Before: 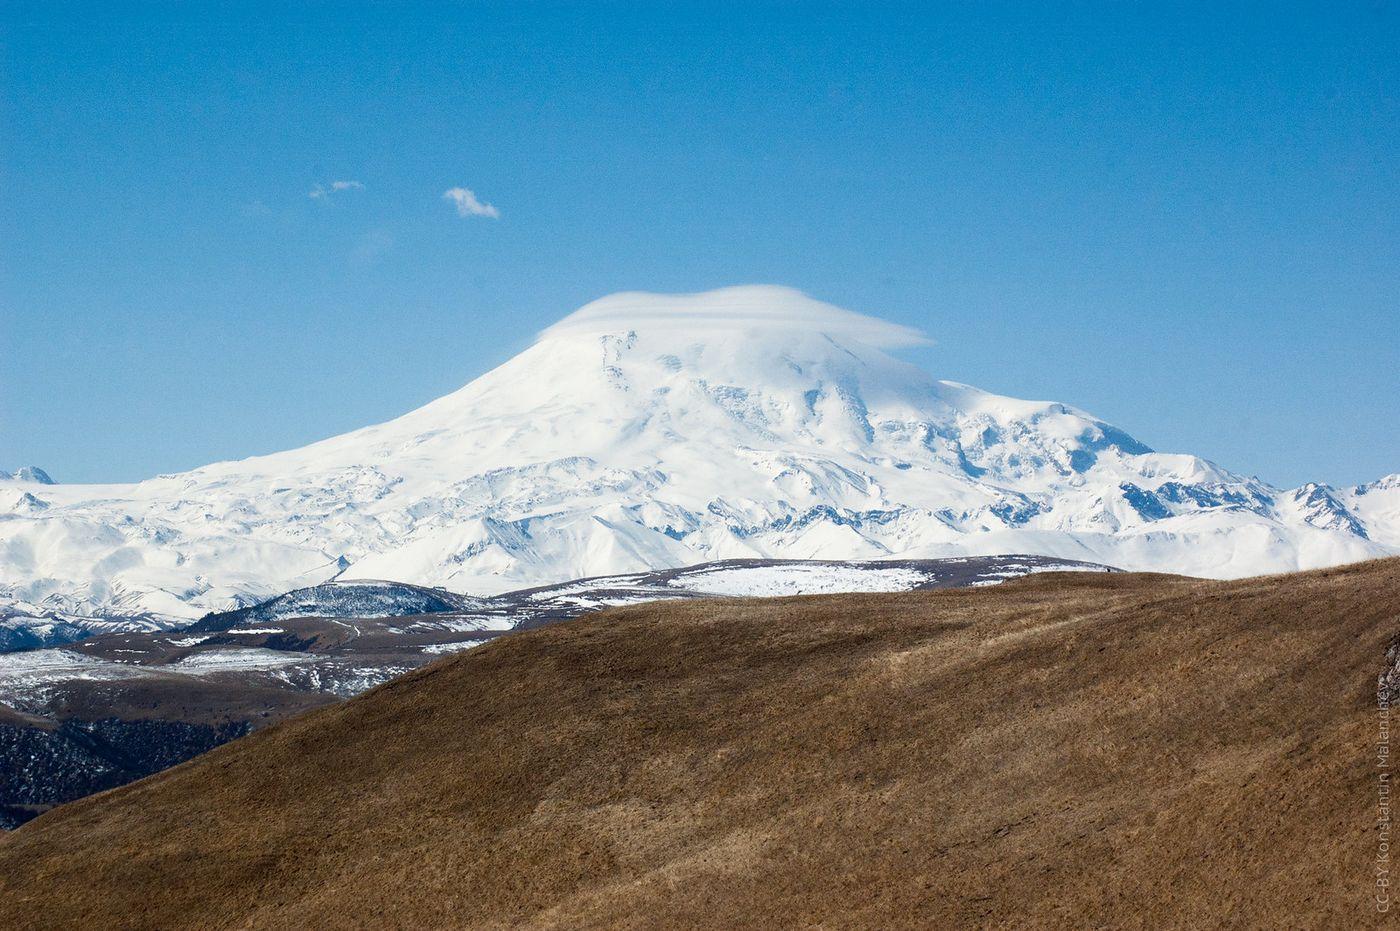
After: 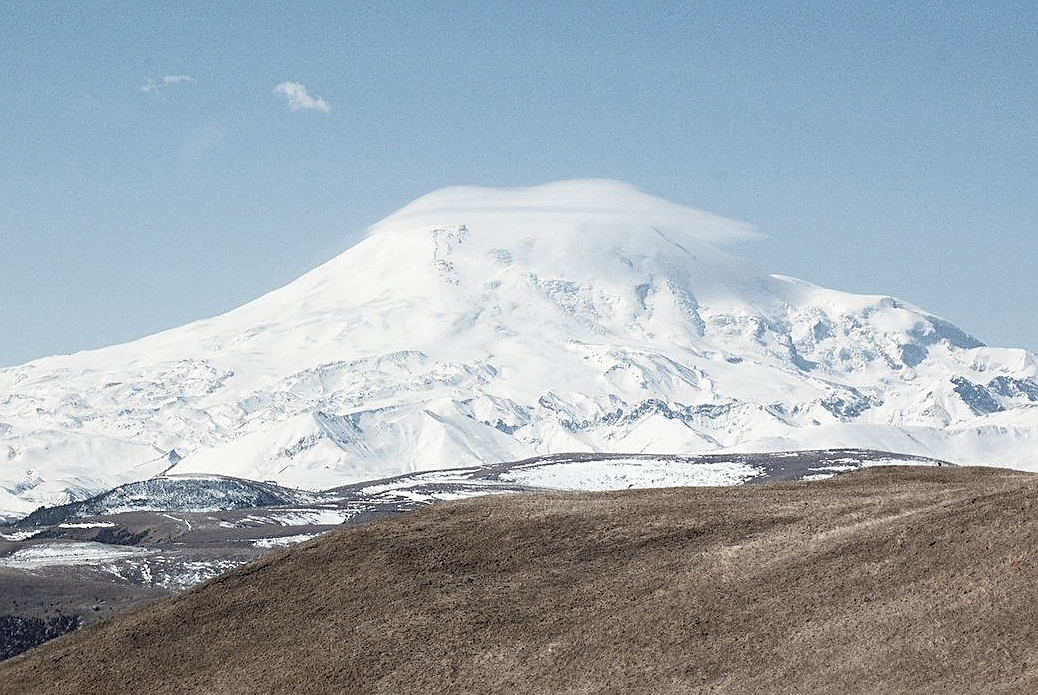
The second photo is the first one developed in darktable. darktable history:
sharpen: on, module defaults
tone equalizer: edges refinement/feathering 500, mask exposure compensation -1.57 EV, preserve details no
crop and rotate: left 12.137%, top 11.435%, right 13.712%, bottom 13.834%
contrast brightness saturation: brightness 0.182, saturation -0.49
